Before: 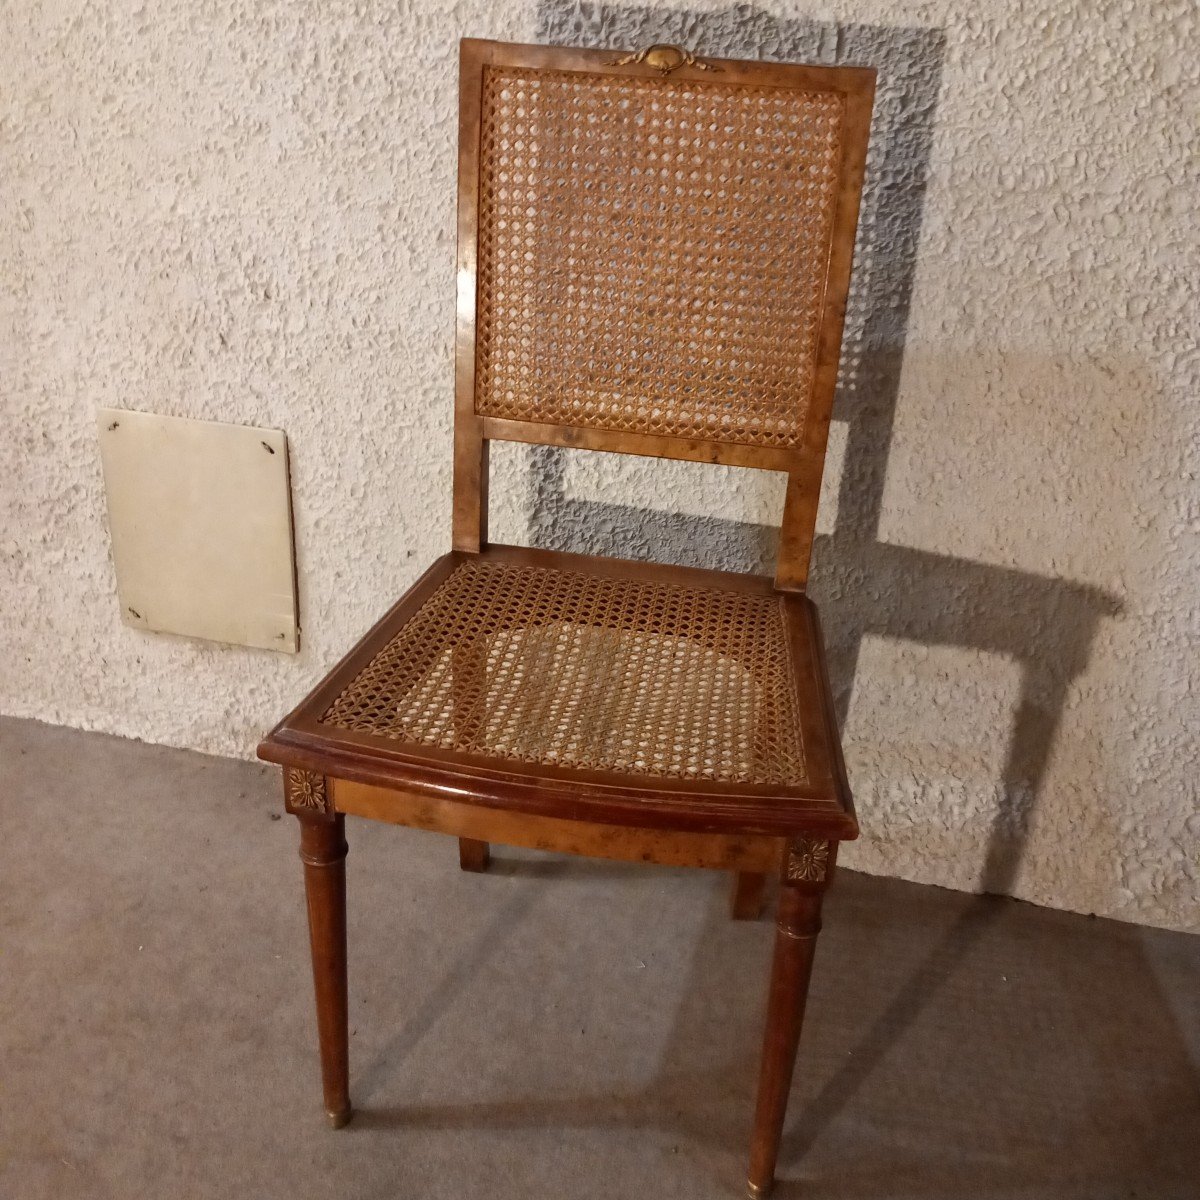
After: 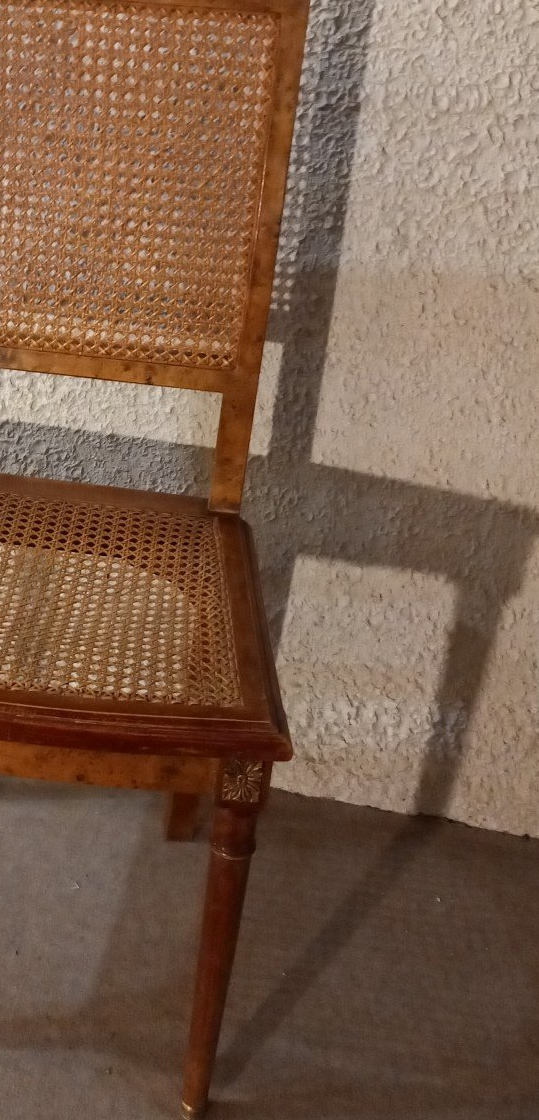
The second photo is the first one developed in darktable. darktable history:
crop: left 47.174%, top 6.646%, right 7.907%
